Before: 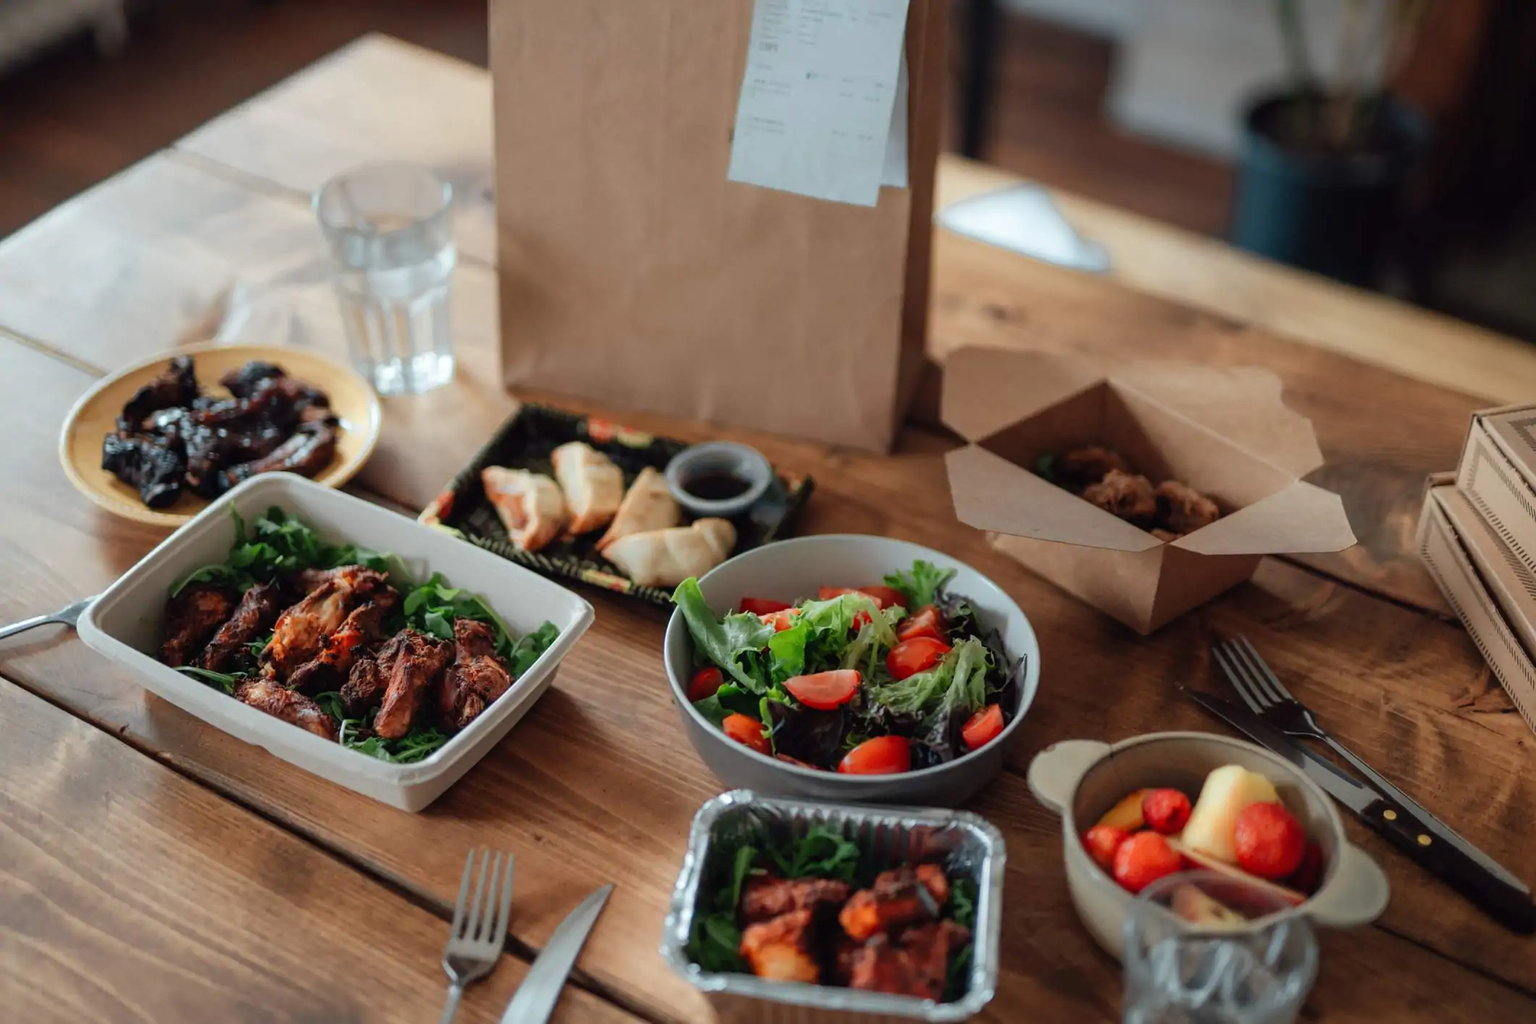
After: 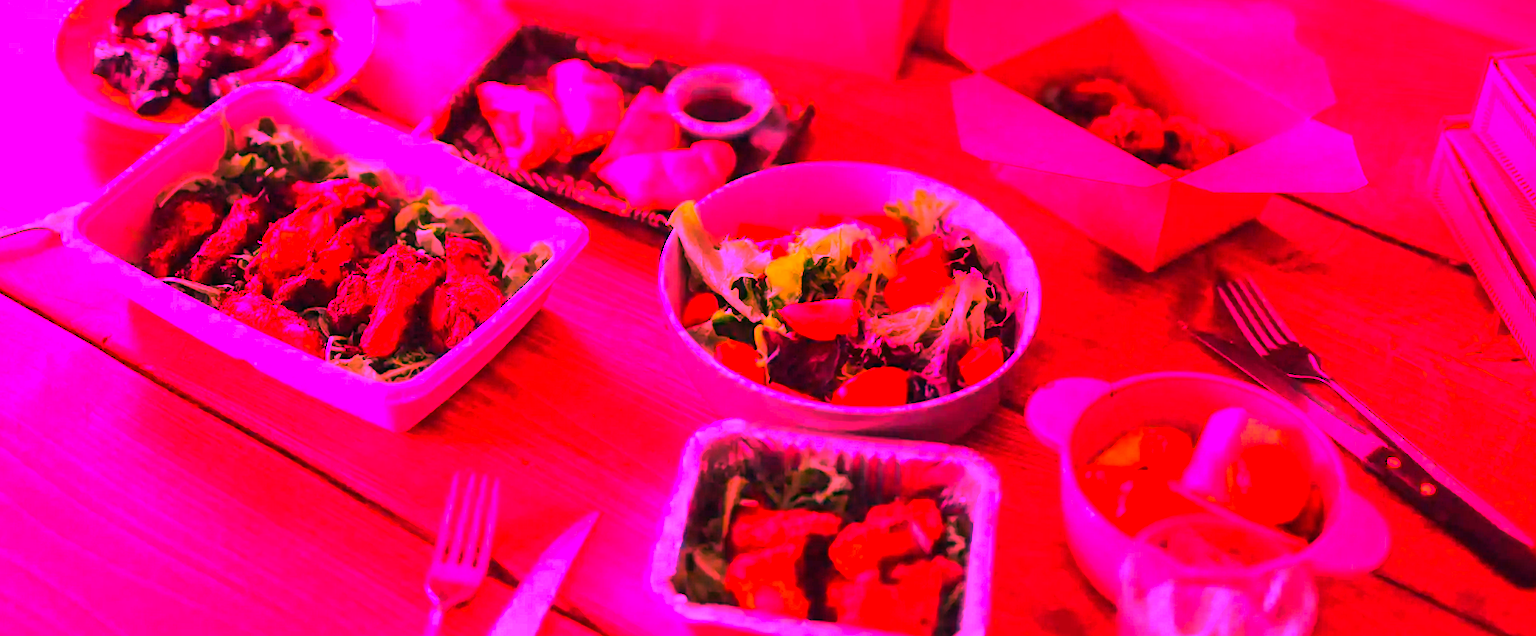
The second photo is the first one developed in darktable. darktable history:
crop and rotate: top 36.435%
rotate and perspective: rotation 1.57°, crop left 0.018, crop right 0.982, crop top 0.039, crop bottom 0.961
white balance: red 4.26, blue 1.802
color balance rgb: linear chroma grading › global chroma 3.45%, perceptual saturation grading › global saturation 11.24%, perceptual brilliance grading › global brilliance 3.04%, global vibrance 2.8%
